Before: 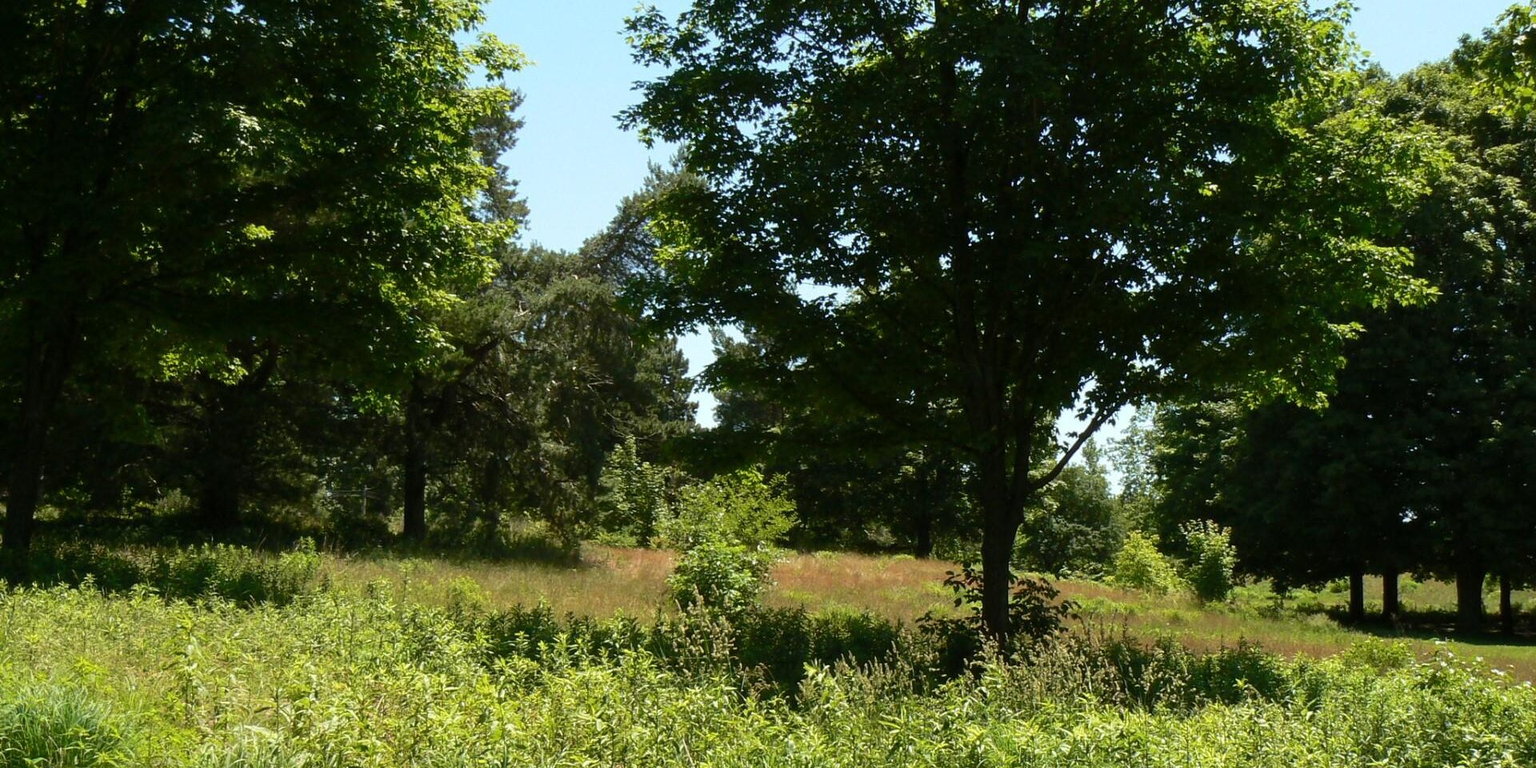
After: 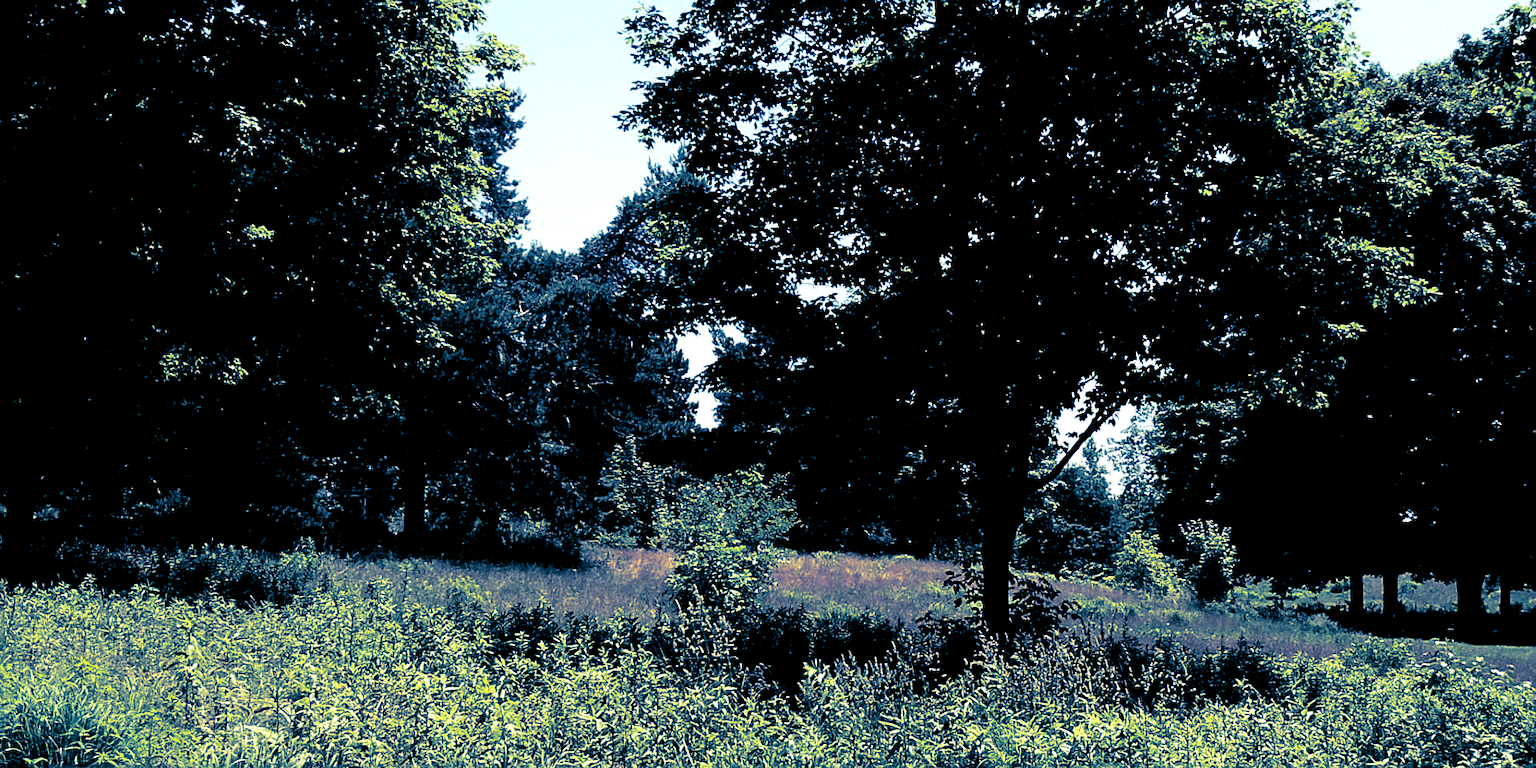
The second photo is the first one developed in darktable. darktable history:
split-toning: shadows › hue 226.8°, shadows › saturation 1, highlights › saturation 0, balance -61.41
sharpen: on, module defaults
exposure: black level correction 0.031, exposure 0.304 EV, compensate highlight preservation false
